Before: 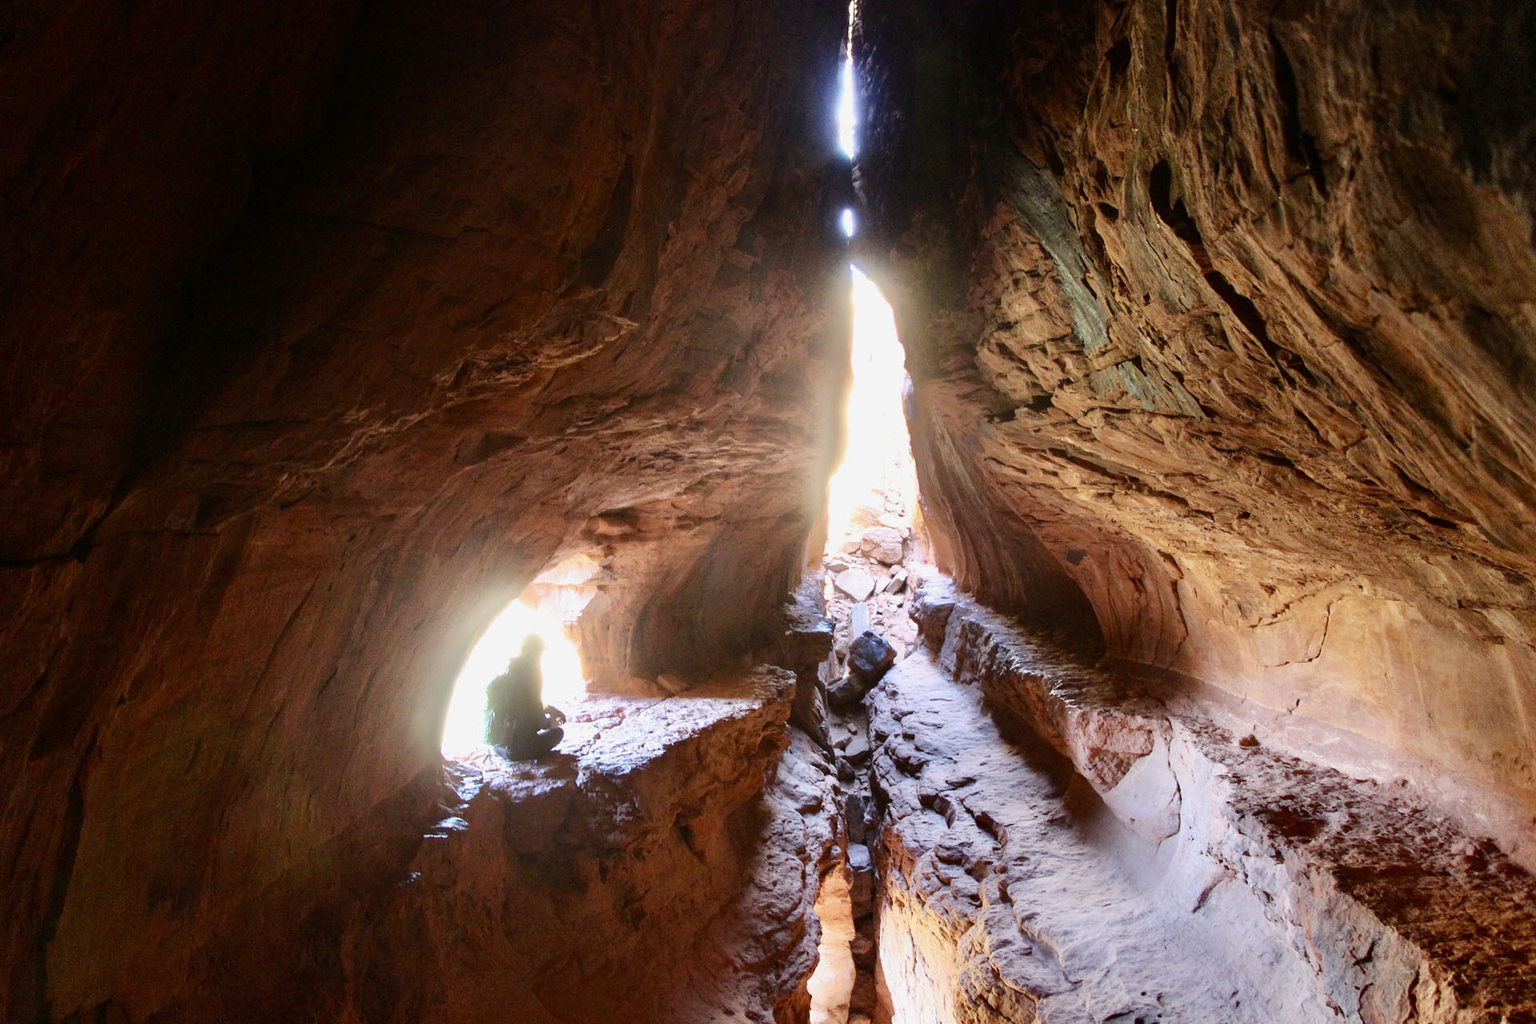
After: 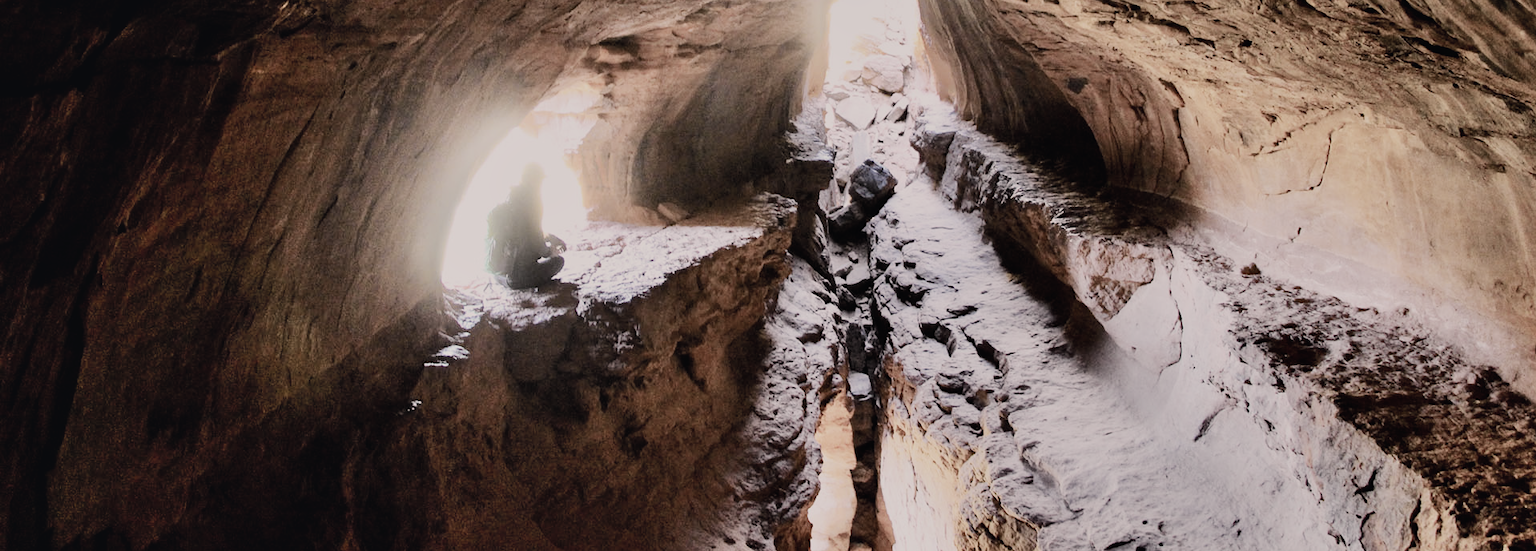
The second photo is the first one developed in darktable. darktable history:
shadows and highlights: soften with gaussian
tone curve: curves: ch0 [(0, 0) (0.051, 0.03) (0.096, 0.071) (0.251, 0.234) (0.461, 0.515) (0.605, 0.692) (0.761, 0.824) (0.881, 0.907) (1, 0.984)]; ch1 [(0, 0) (0.1, 0.038) (0.318, 0.243) (0.399, 0.351) (0.478, 0.469) (0.499, 0.499) (0.534, 0.541) (0.567, 0.592) (0.601, 0.629) (0.666, 0.7) (1, 1)]; ch2 [(0, 0) (0.453, 0.45) (0.479, 0.483) (0.504, 0.499) (0.52, 0.519) (0.541, 0.559) (0.601, 0.622) (0.824, 0.815) (1, 1)], color space Lab, independent channels, preserve colors none
filmic rgb: black relative exposure -6.17 EV, white relative exposure 6.95 EV, hardness 2.26
contrast brightness saturation: contrast -0.05, saturation -0.412
crop and rotate: top 46.147%, right 0.071%
color correction: highlights a* 5.56, highlights b* 5.18, saturation 0.666
